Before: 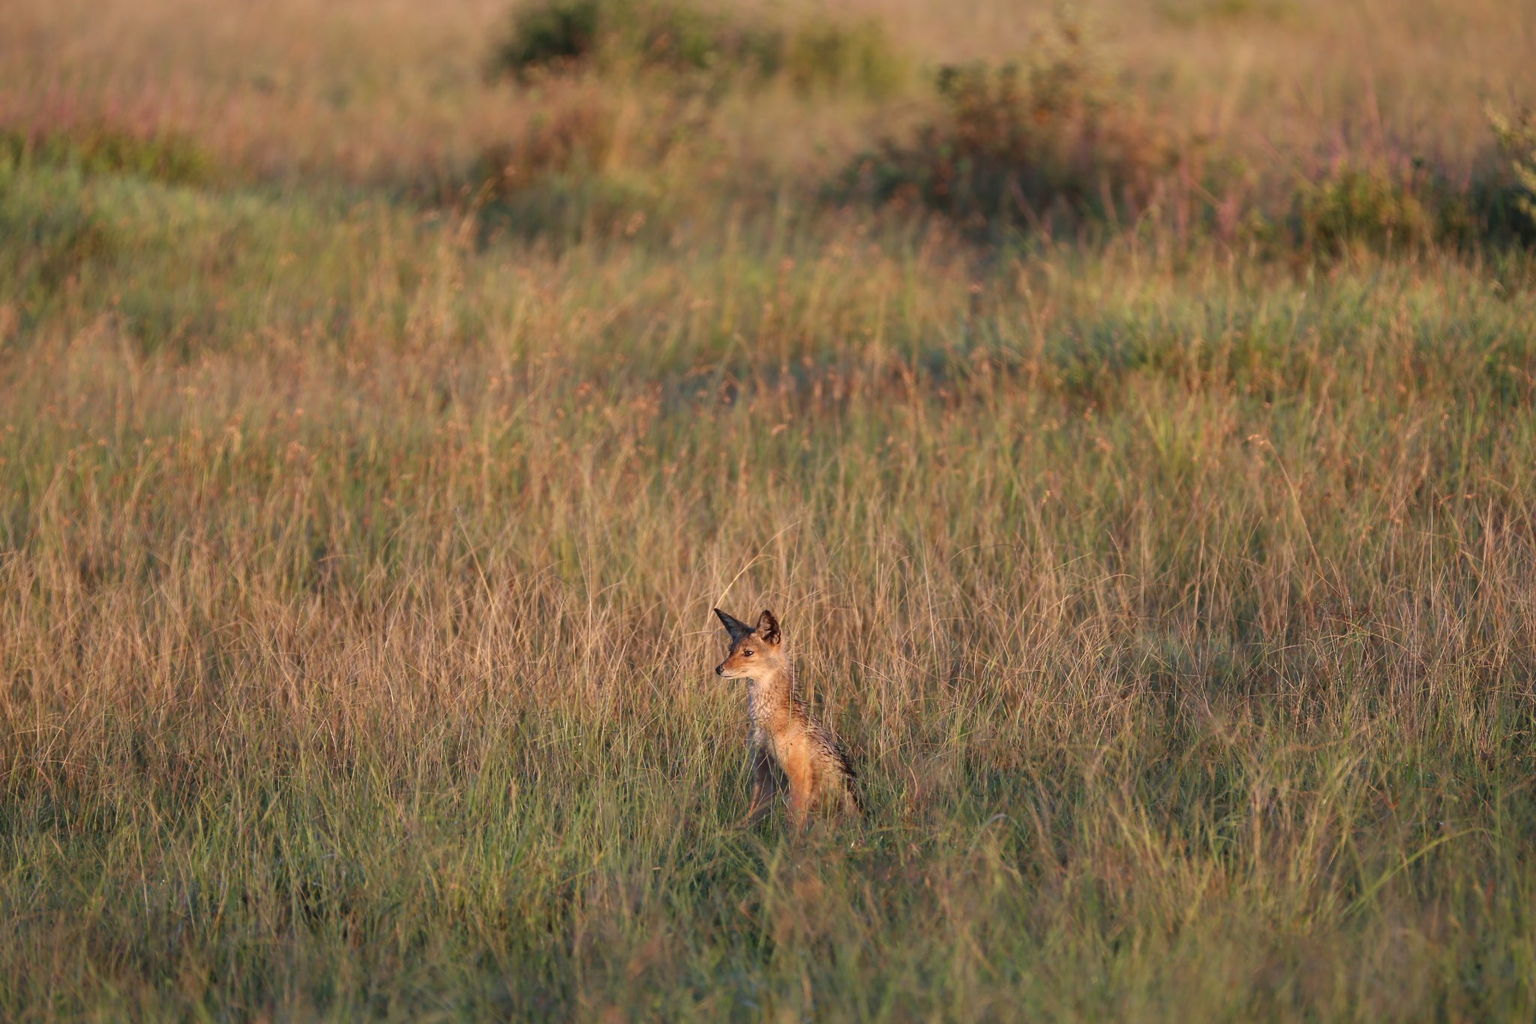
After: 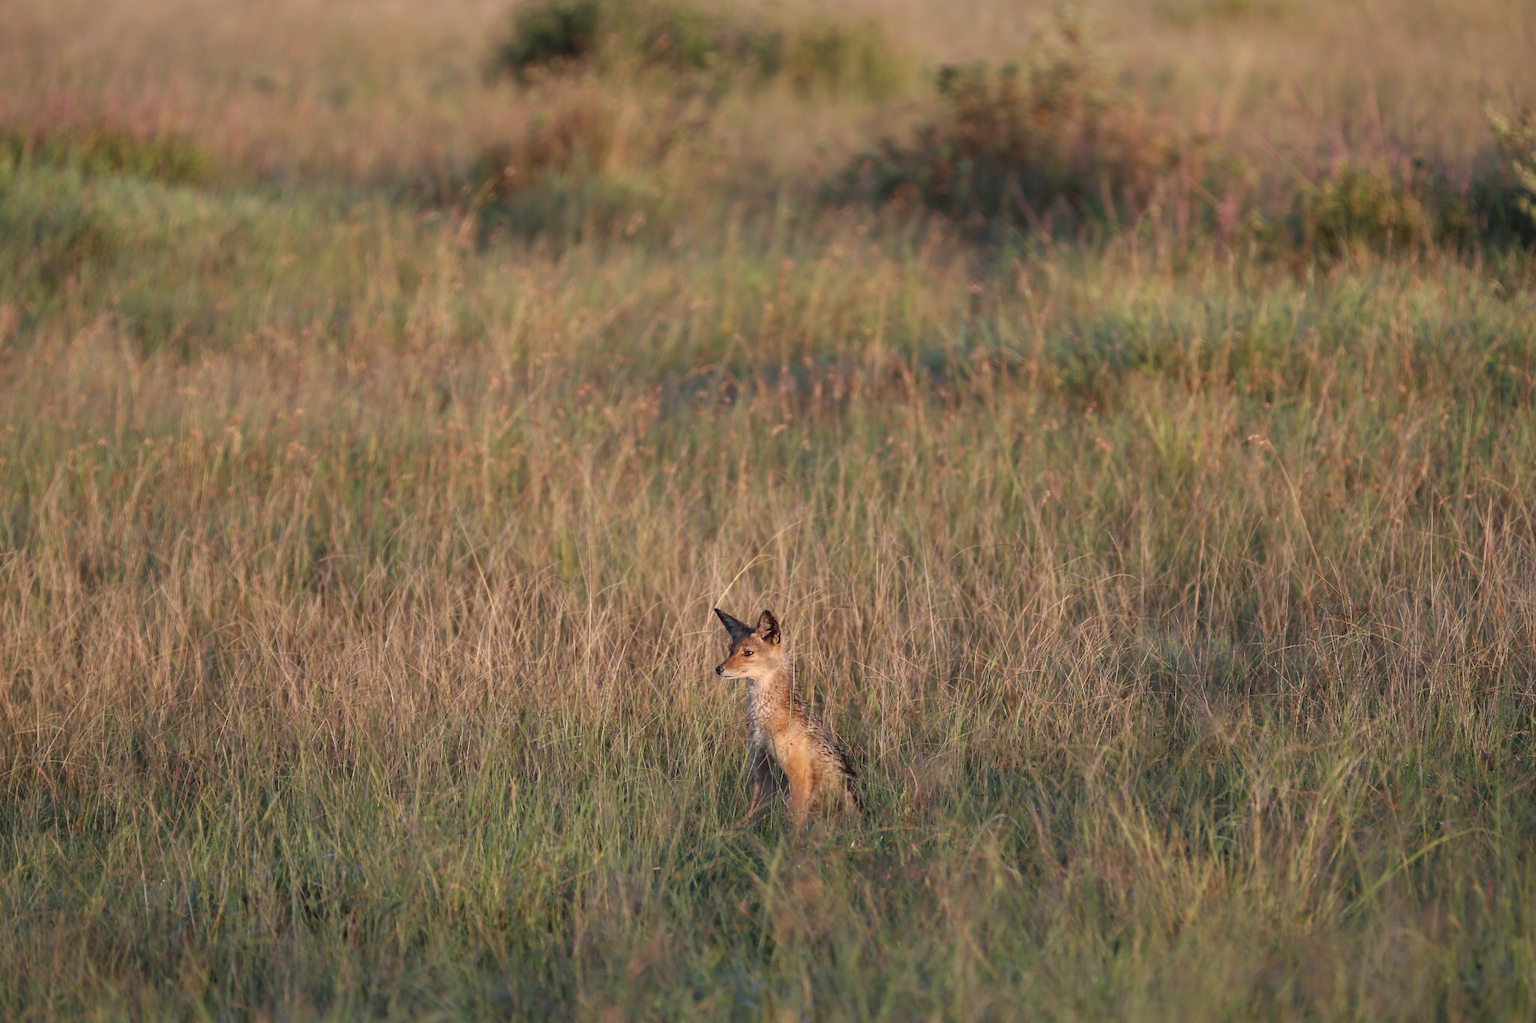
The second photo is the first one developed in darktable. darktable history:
exposure: compensate highlight preservation false
white balance: red 0.983, blue 1.036
contrast brightness saturation: saturation -0.1
